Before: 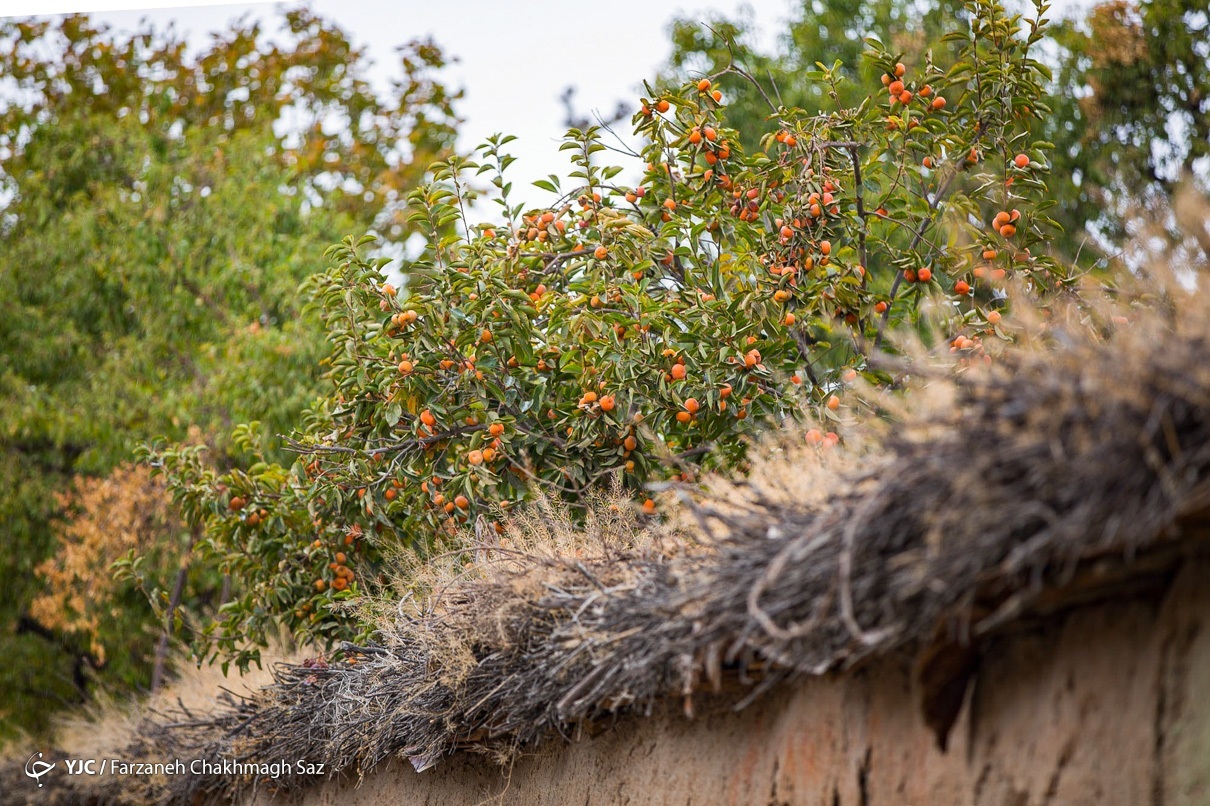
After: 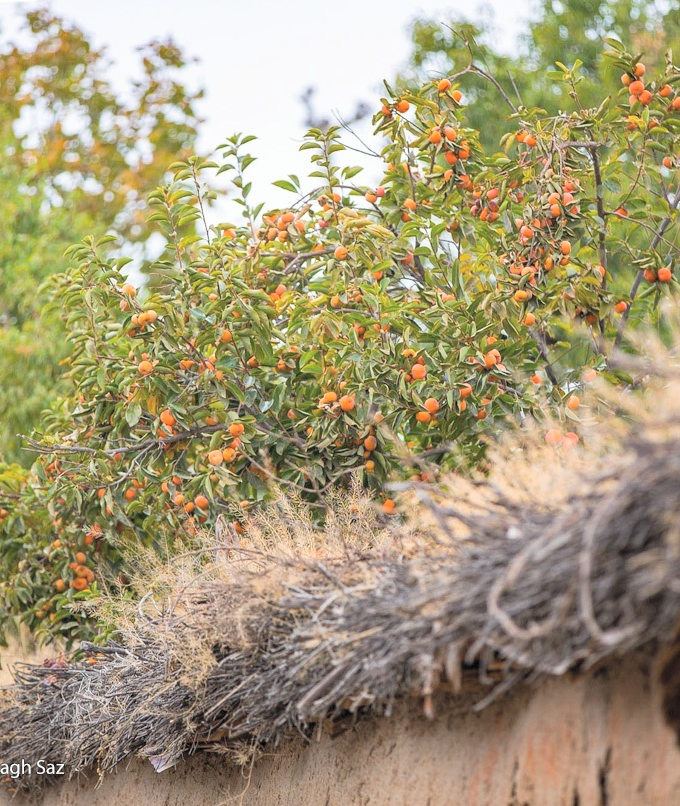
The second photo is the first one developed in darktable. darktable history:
contrast brightness saturation: brightness 0.28
crop: left 21.496%, right 22.254%
